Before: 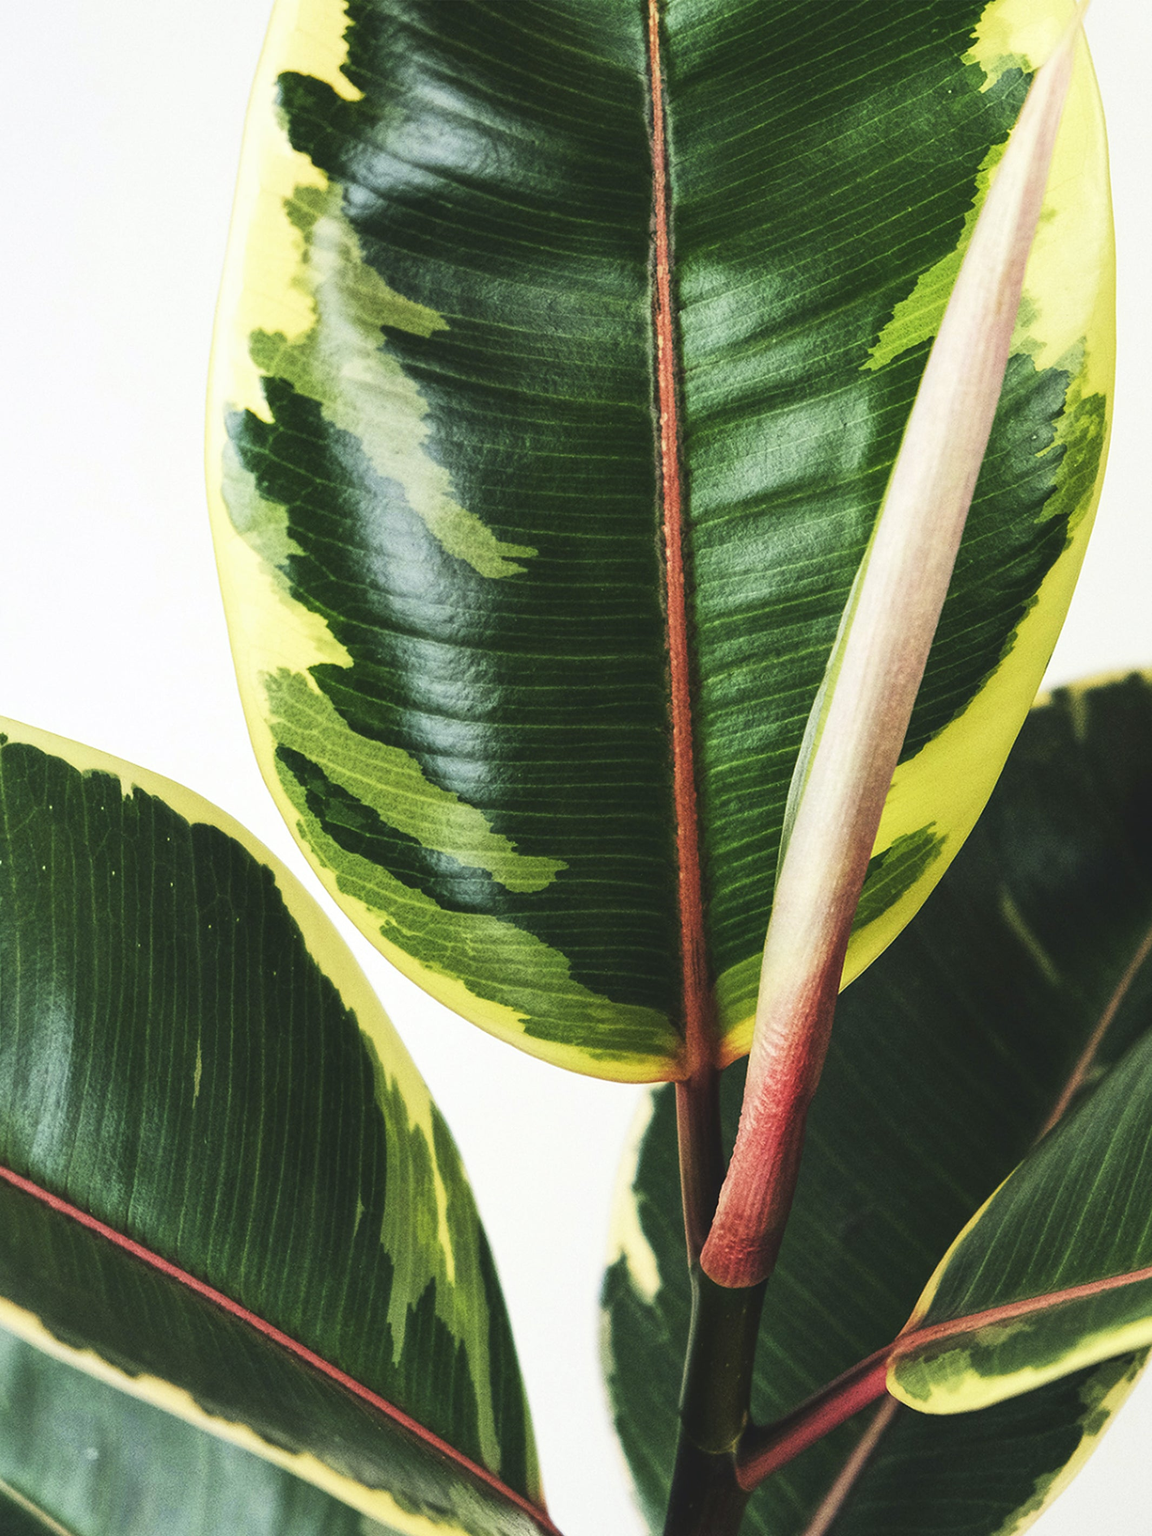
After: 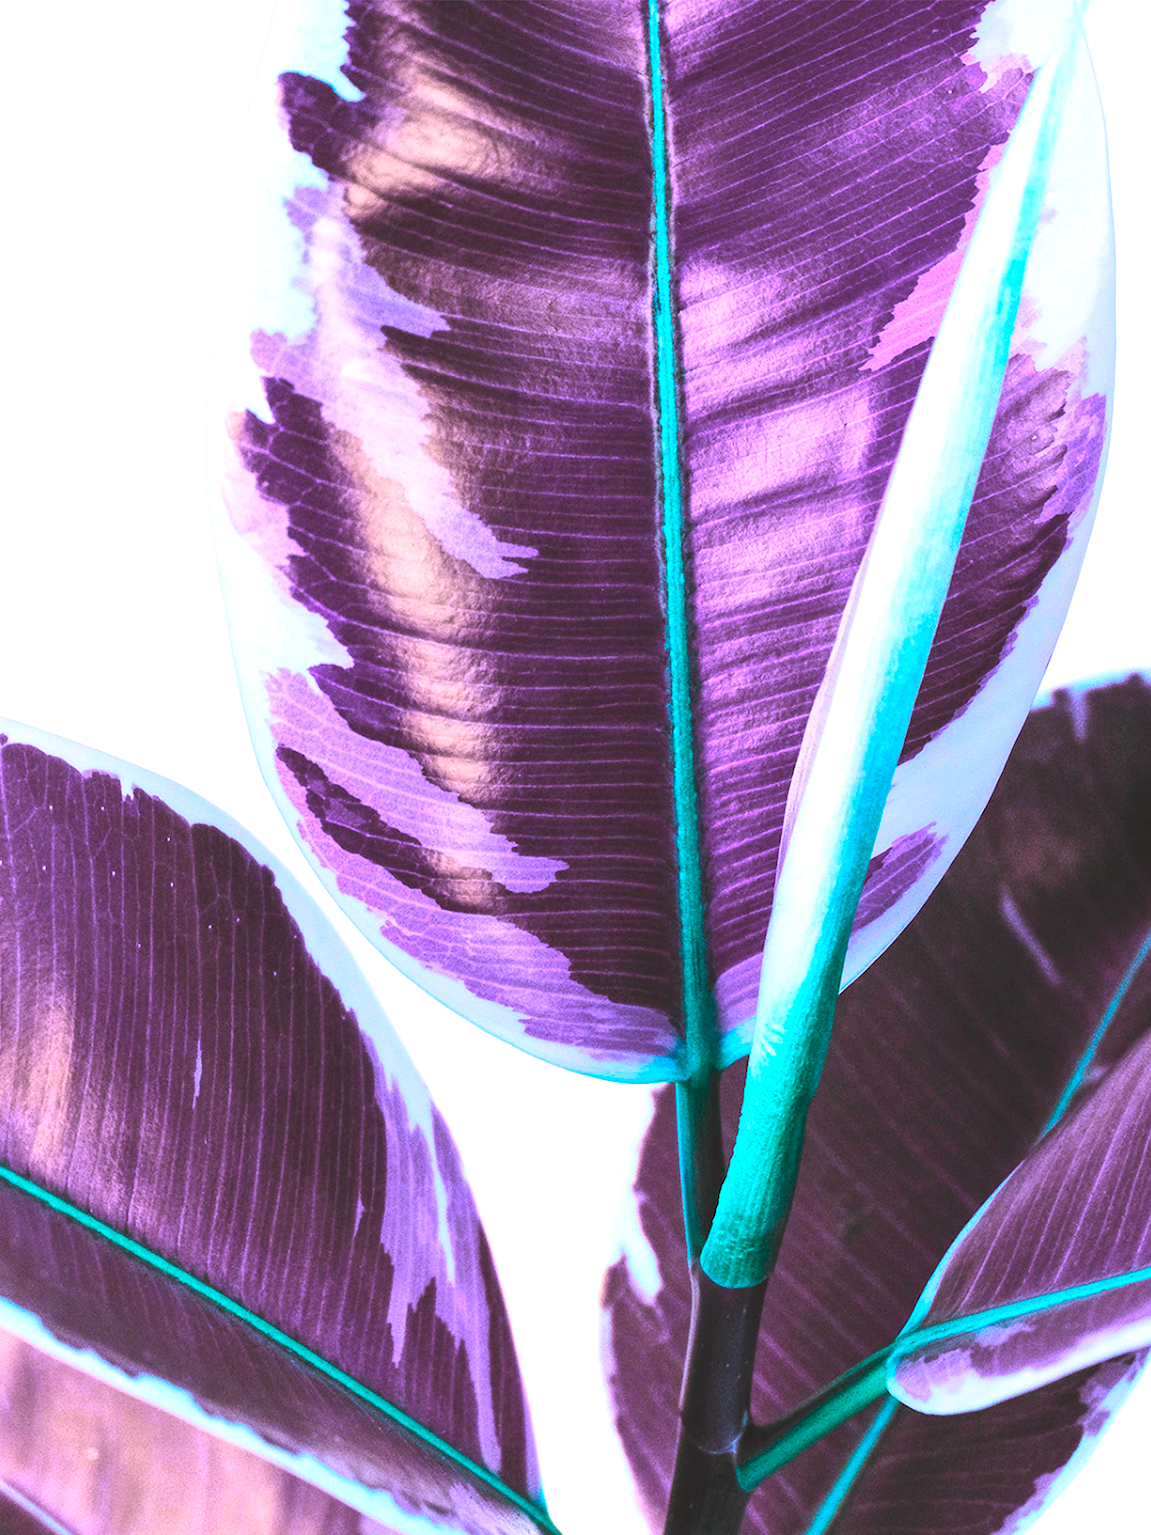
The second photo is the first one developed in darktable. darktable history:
color balance rgb: perceptual saturation grading › global saturation 16.099%, hue shift 176.79°, global vibrance 49.833%, contrast 0.294%
exposure: black level correction 0, exposure 0.69 EV, compensate highlight preservation false
tone curve: curves: ch0 [(0, 0.019) (0.066, 0.043) (0.189, 0.182) (0.368, 0.407) (0.501, 0.564) (0.677, 0.729) (0.851, 0.861) (0.997, 0.959)]; ch1 [(0, 0) (0.187, 0.121) (0.388, 0.346) (0.437, 0.409) (0.474, 0.472) (0.499, 0.501) (0.514, 0.507) (0.548, 0.557) (0.653, 0.663) (0.812, 0.856) (1, 1)]; ch2 [(0, 0) (0.246, 0.214) (0.421, 0.427) (0.459, 0.484) (0.5, 0.504) (0.518, 0.516) (0.529, 0.548) (0.56, 0.576) (0.607, 0.63) (0.744, 0.734) (0.867, 0.821) (0.993, 0.889)], color space Lab, independent channels, preserve colors none
